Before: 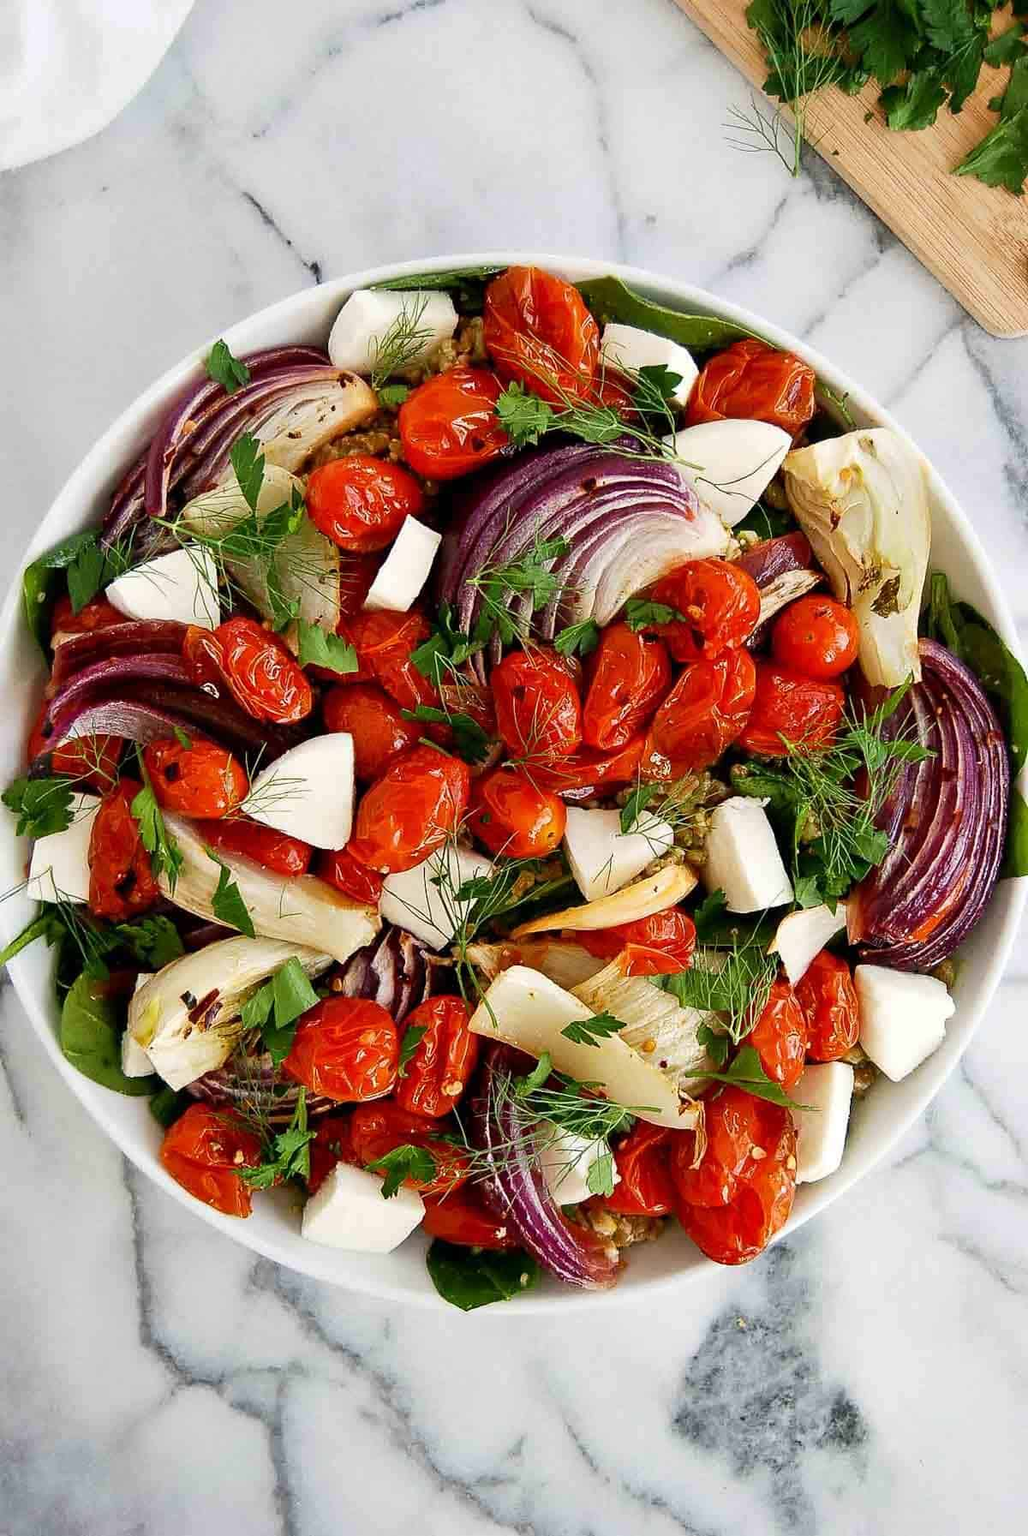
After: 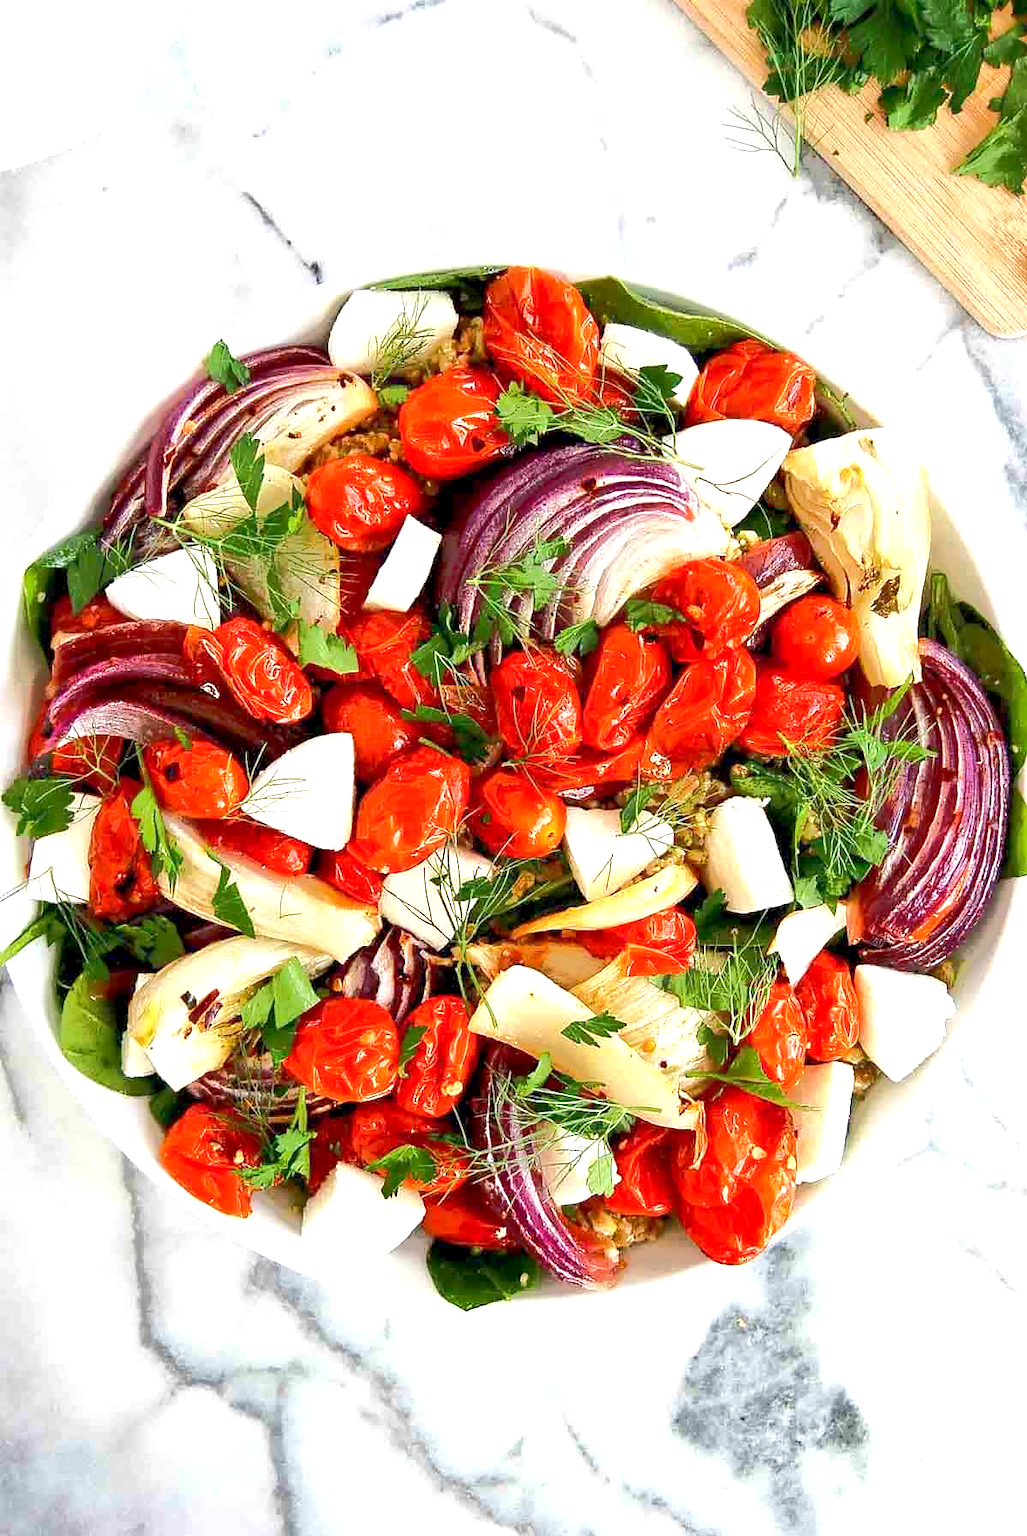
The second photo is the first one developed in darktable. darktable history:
tone equalizer: -7 EV -0.63 EV, -6 EV 1 EV, -5 EV -0.45 EV, -4 EV 0.43 EV, -3 EV 0.41 EV, -2 EV 0.15 EV, -1 EV -0.15 EV, +0 EV -0.39 EV, smoothing diameter 25%, edges refinement/feathering 10, preserve details guided filter
exposure: black level correction 0.001, exposure 1.3 EV, compensate highlight preservation false
